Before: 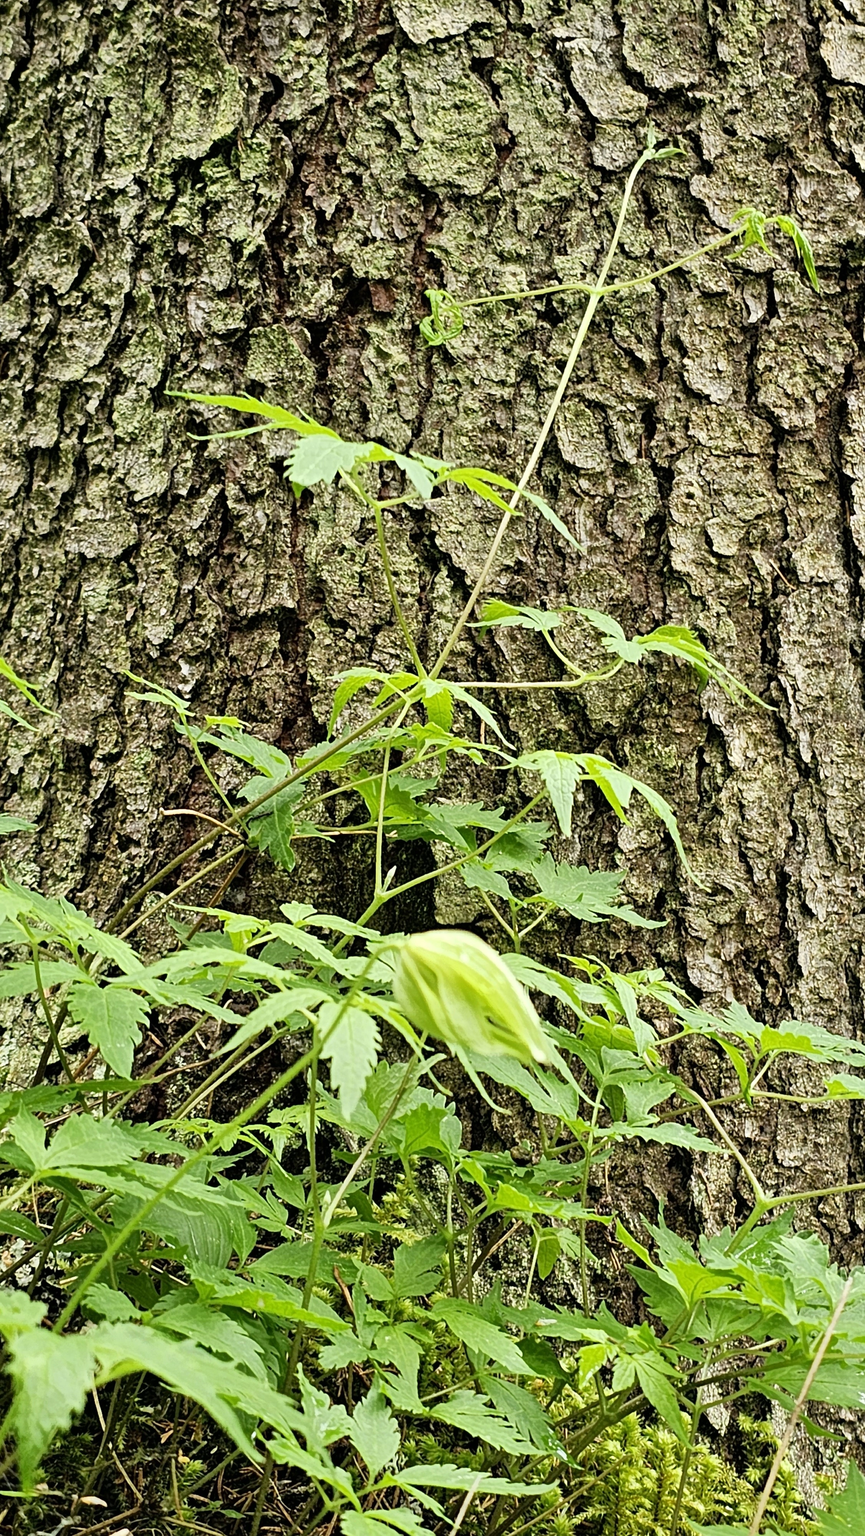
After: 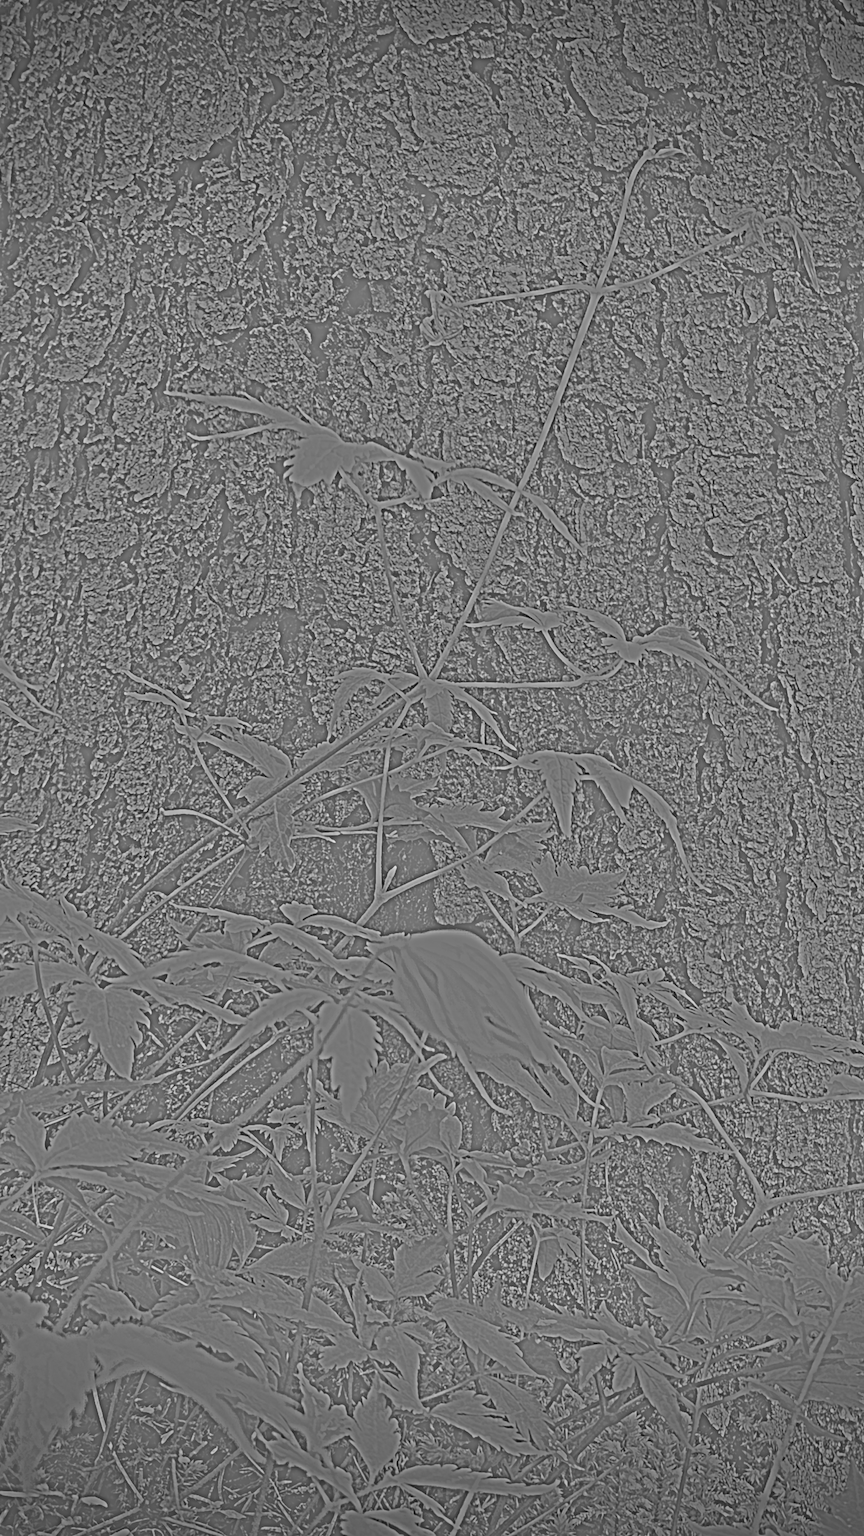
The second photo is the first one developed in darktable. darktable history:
white balance: red 0.988, blue 1.017
highpass: sharpness 25.84%, contrast boost 14.94%
local contrast: on, module defaults
vignetting: fall-off start 88.53%, fall-off radius 44.2%, saturation 0.376, width/height ratio 1.161
